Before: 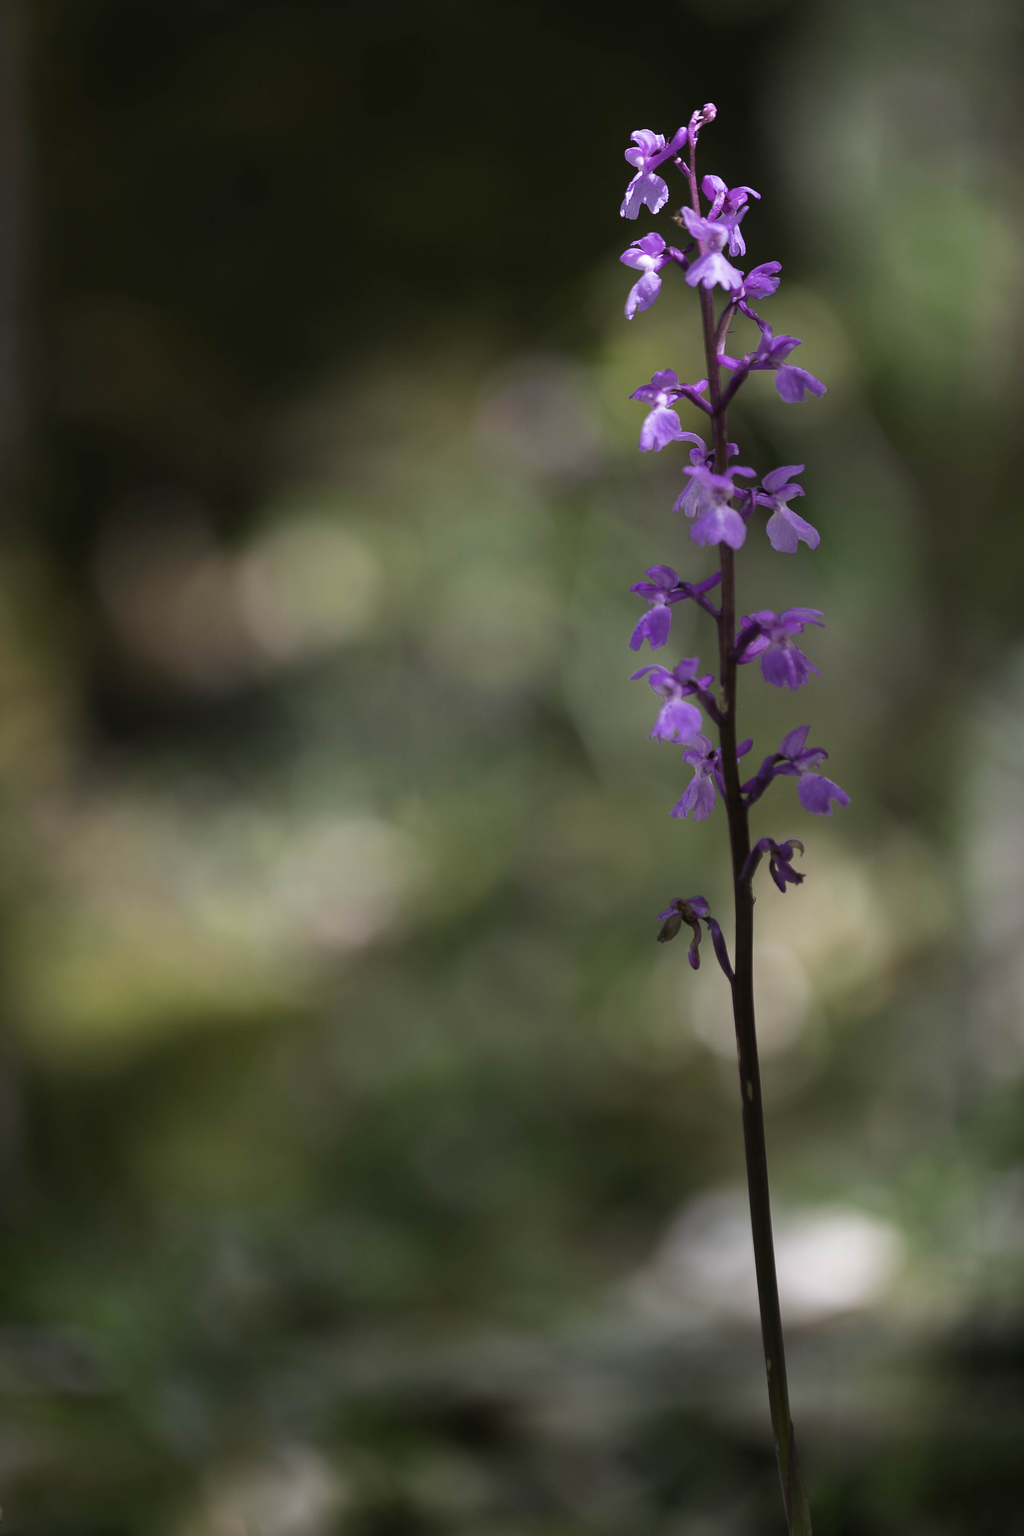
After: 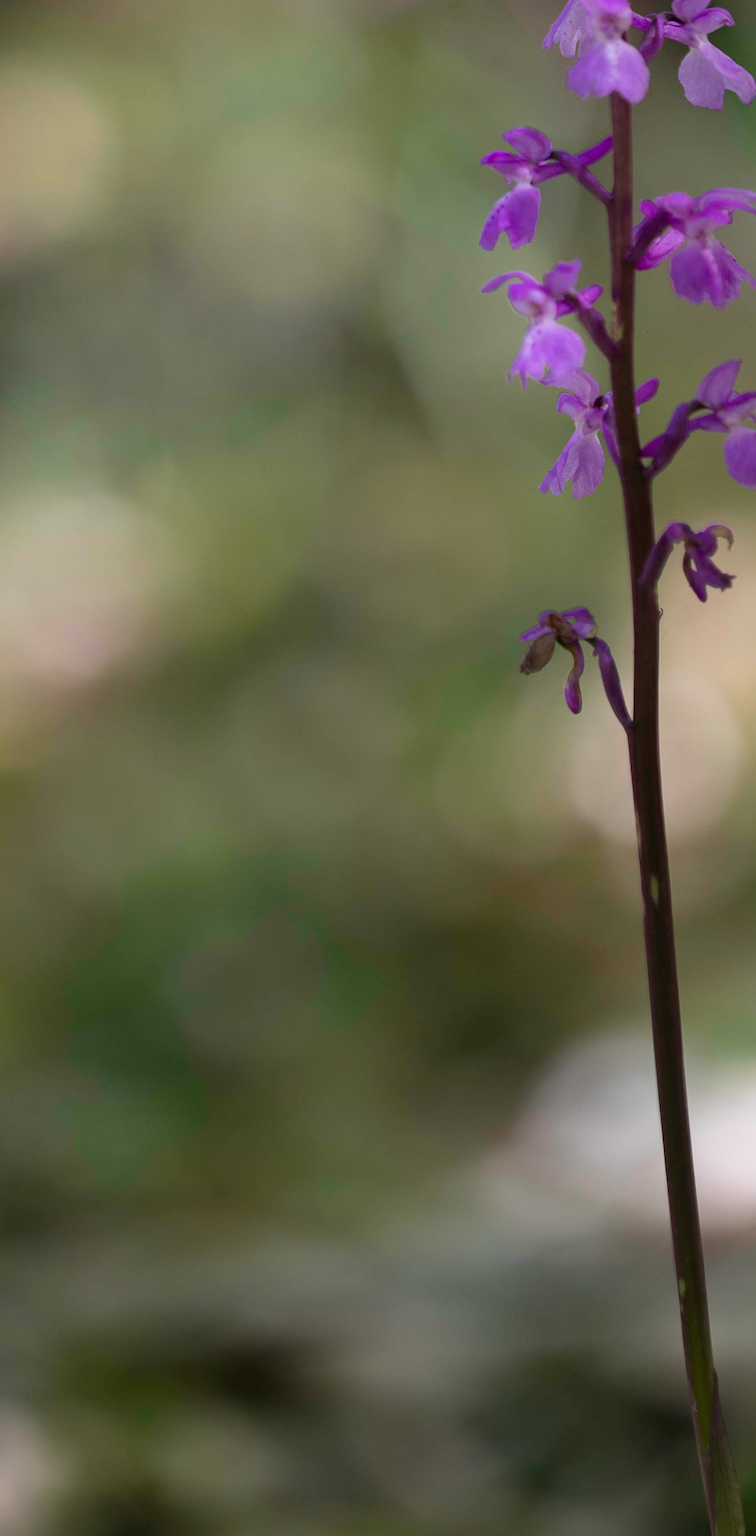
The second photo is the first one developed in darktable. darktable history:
crop and rotate: left 29.261%, top 31.152%, right 19.857%
